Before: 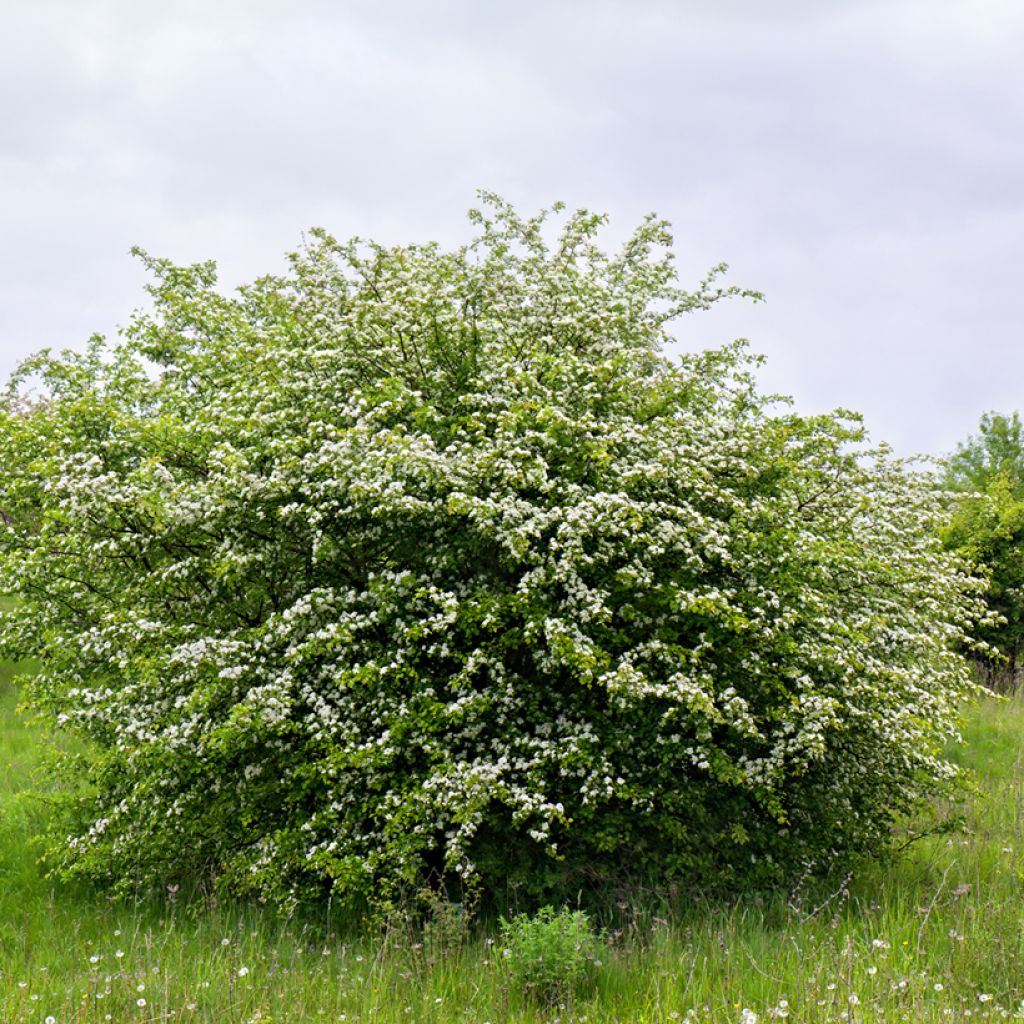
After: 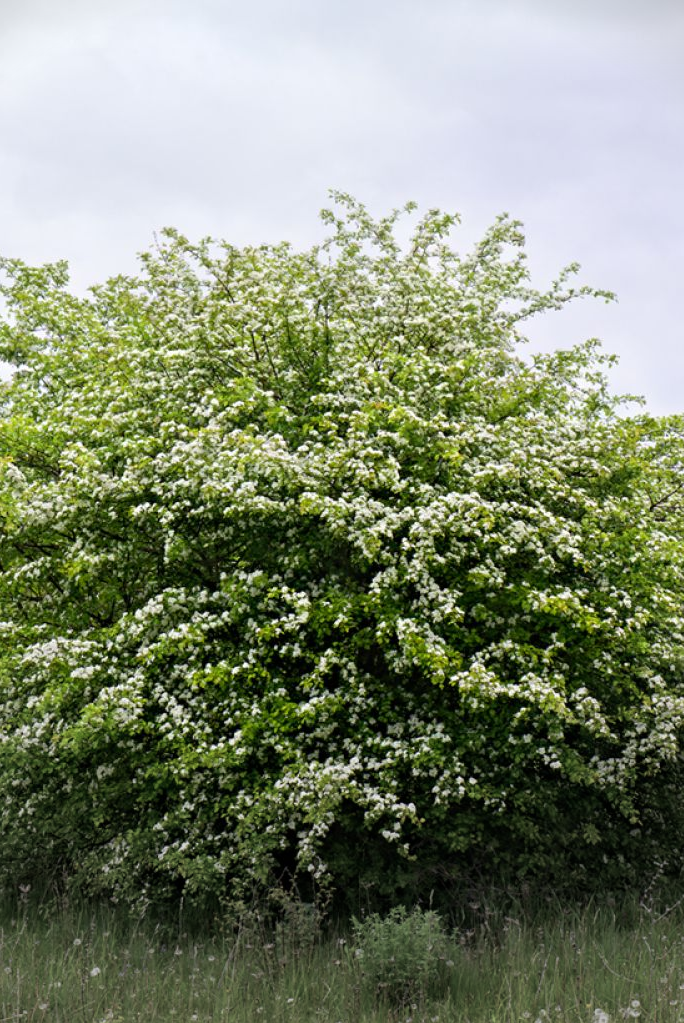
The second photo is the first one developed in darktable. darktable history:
vignetting: fall-off start 88.62%, fall-off radius 44.24%, center (-0.065, -0.306), width/height ratio 1.166
crop and rotate: left 14.463%, right 18.74%
